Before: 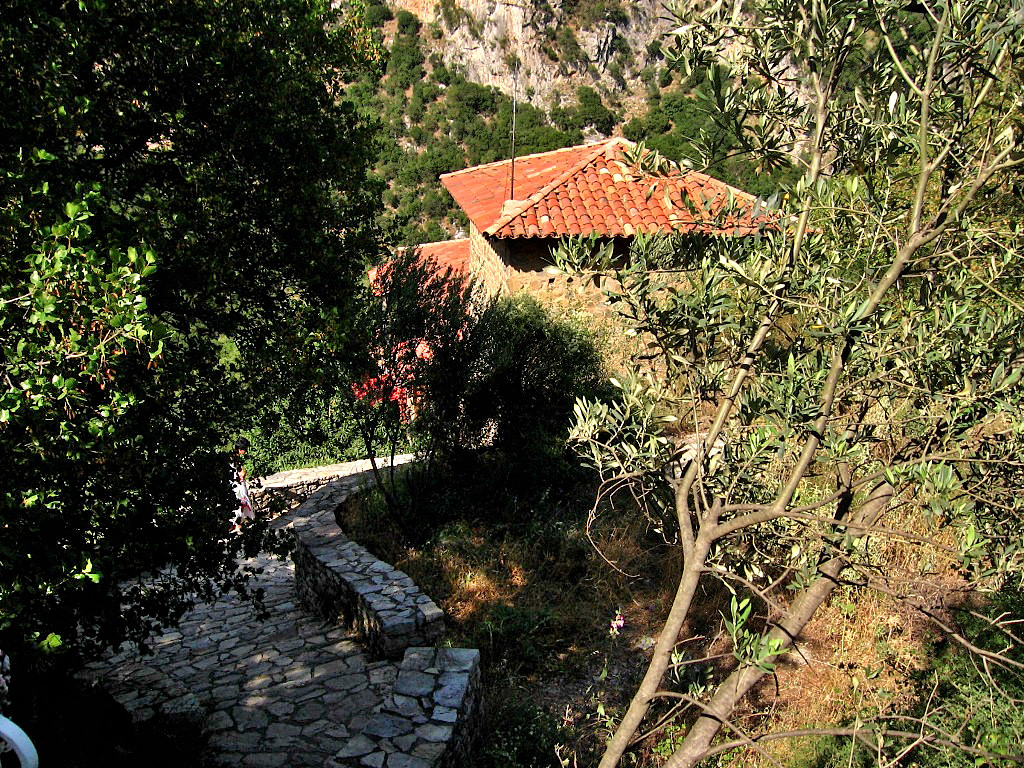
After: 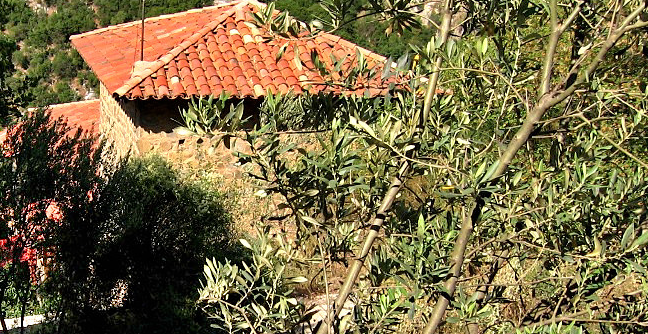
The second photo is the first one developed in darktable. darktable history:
crop: left 36.134%, top 18.128%, right 0.528%, bottom 38.309%
